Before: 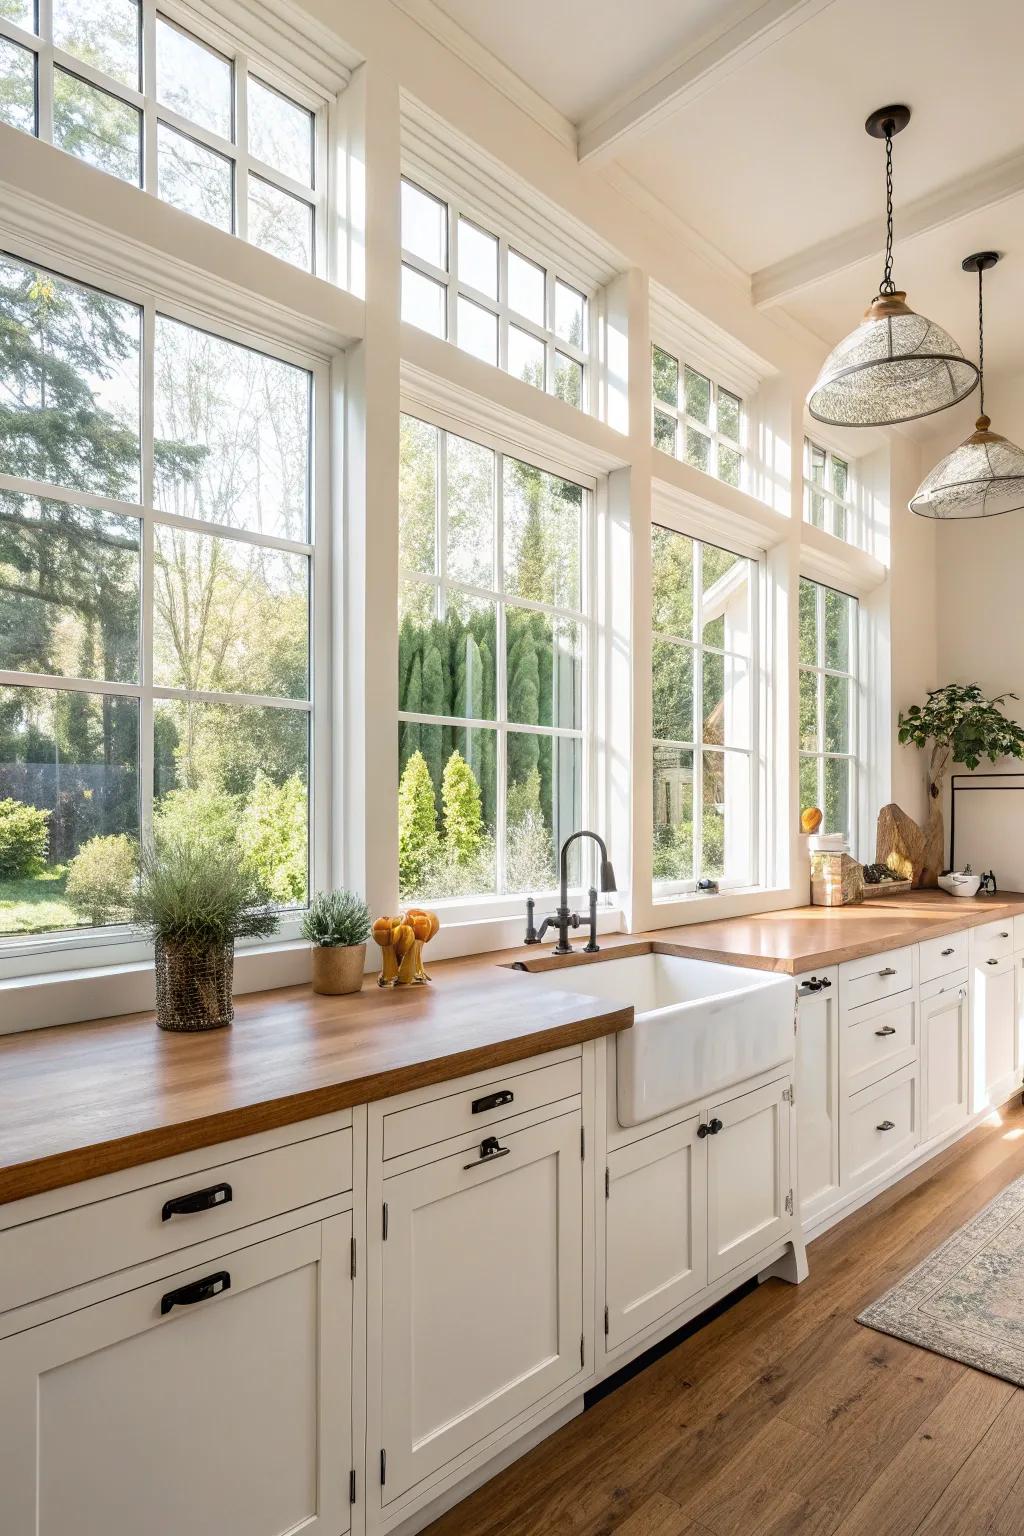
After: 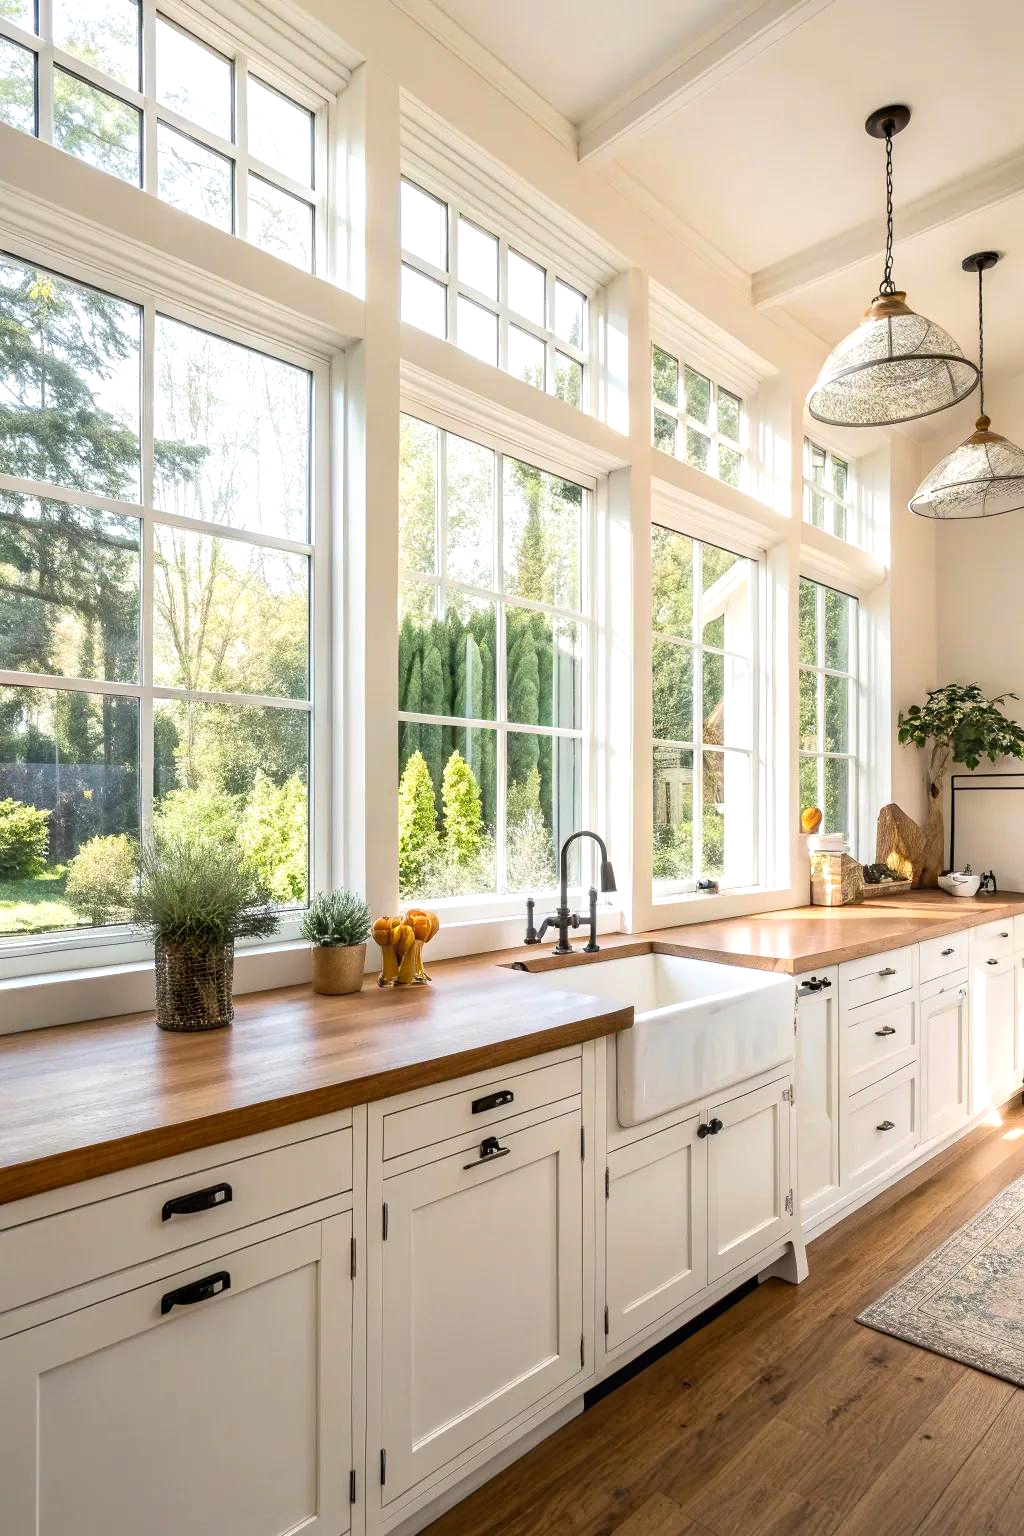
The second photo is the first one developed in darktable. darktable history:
color balance rgb: linear chroma grading › global chroma 0.809%, perceptual saturation grading › global saturation 0.596%, global vibrance 20%
tone equalizer: -8 EV -0.001 EV, -7 EV 0.003 EV, -6 EV -0.005 EV, -5 EV -0.002 EV, -4 EV -0.06 EV, -3 EV -0.221 EV, -2 EV -0.245 EV, -1 EV 0.085 EV, +0 EV 0.272 EV, smoothing diameter 24.82%, edges refinement/feathering 6.18, preserve details guided filter
